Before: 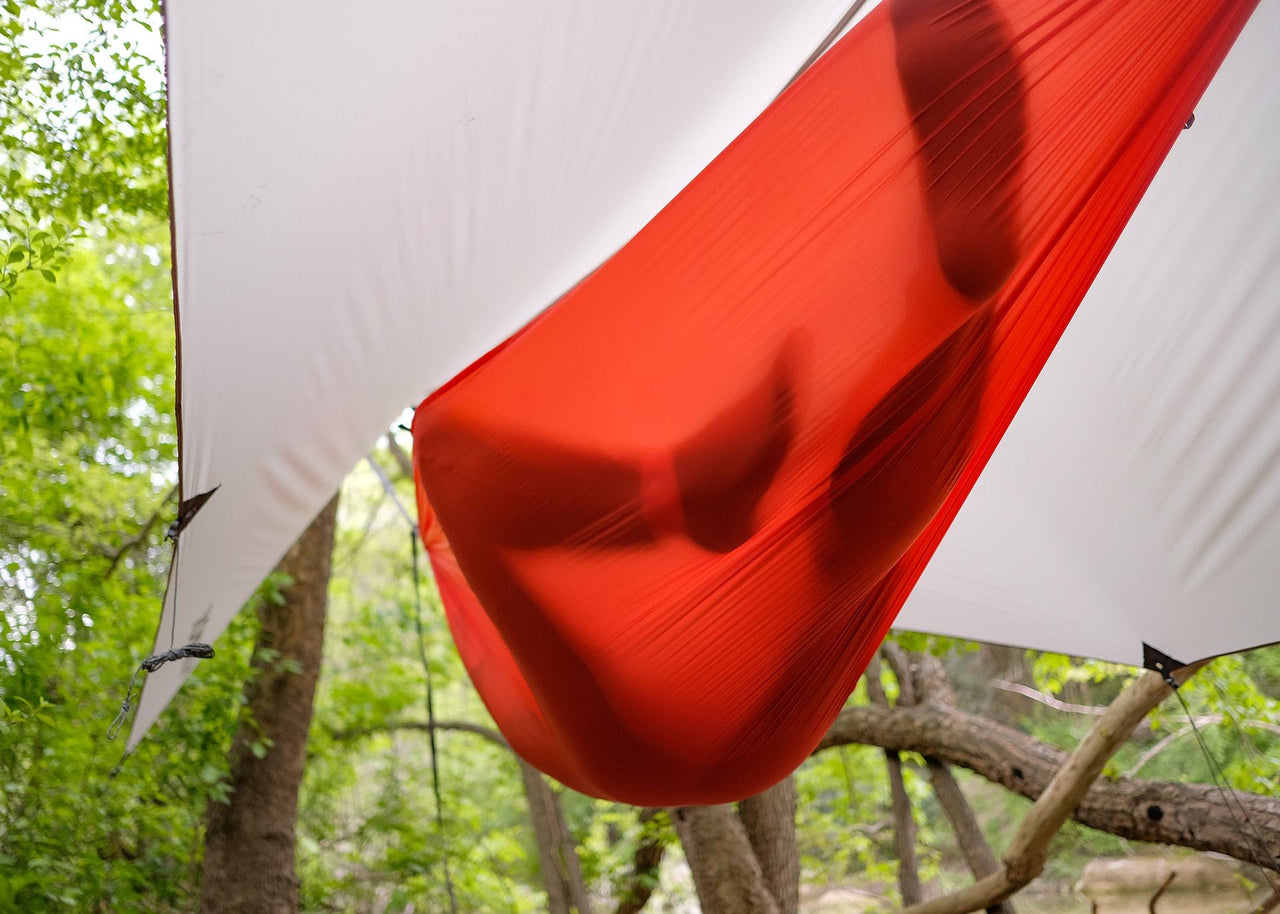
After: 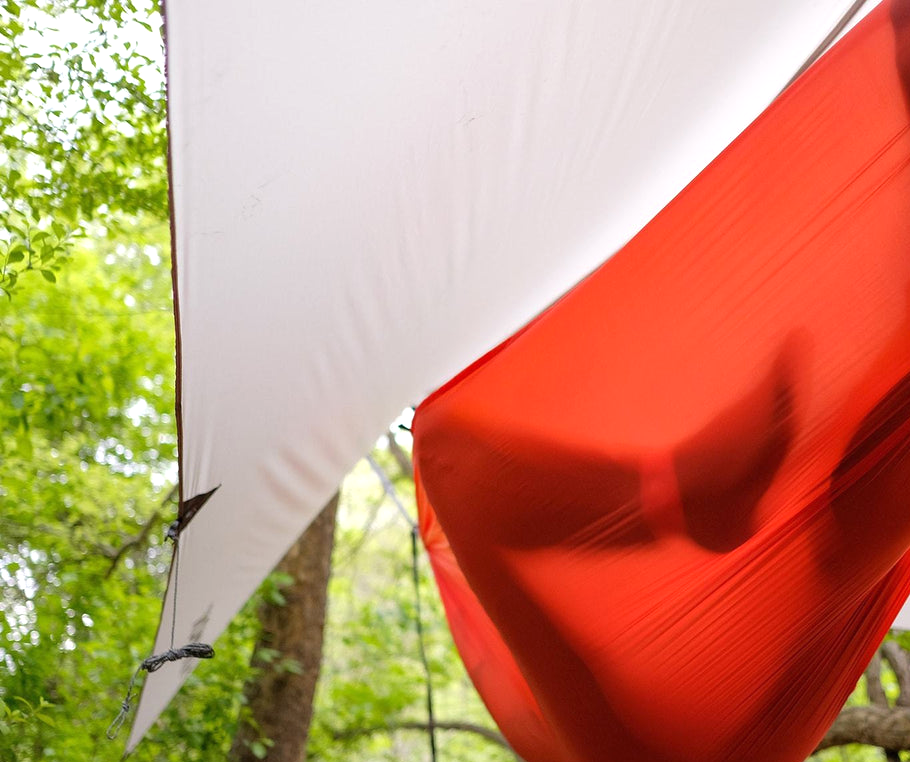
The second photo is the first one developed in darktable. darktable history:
crop: right 28.885%, bottom 16.626%
exposure: black level correction 0, exposure 0.2 EV, compensate exposure bias true, compensate highlight preservation false
